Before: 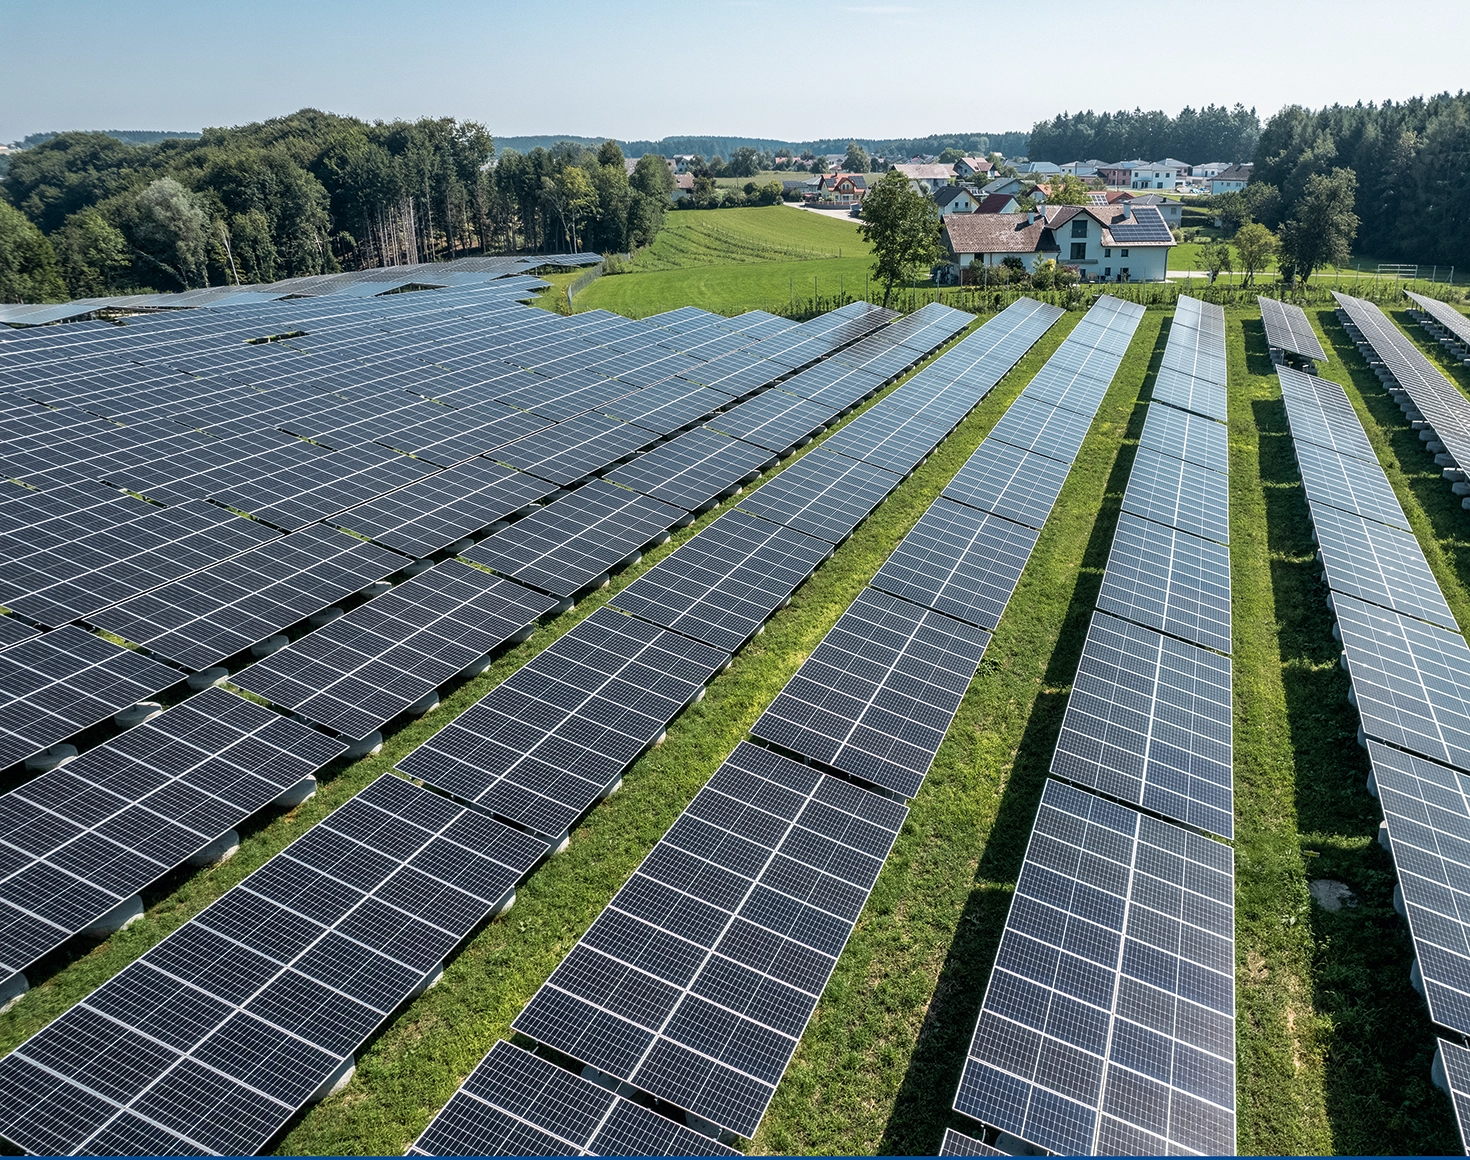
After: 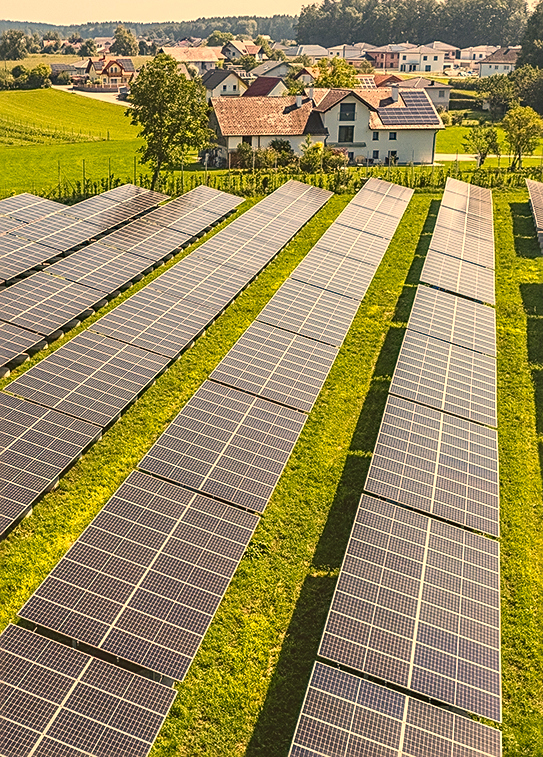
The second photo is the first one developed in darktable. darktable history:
local contrast: on, module defaults
sharpen: on, module defaults
levels: levels [0, 0.445, 1]
crop and rotate: left 49.833%, top 10.139%, right 13.167%, bottom 24.58%
haze removal: compatibility mode true, adaptive false
contrast brightness saturation: contrast 0.145, brightness -0.013, saturation 0.097
color correction: highlights a* 18.26, highlights b* 35.71, shadows a* 0.965, shadows b* 6.77, saturation 1.03
exposure: black level correction -0.015, compensate highlight preservation false
